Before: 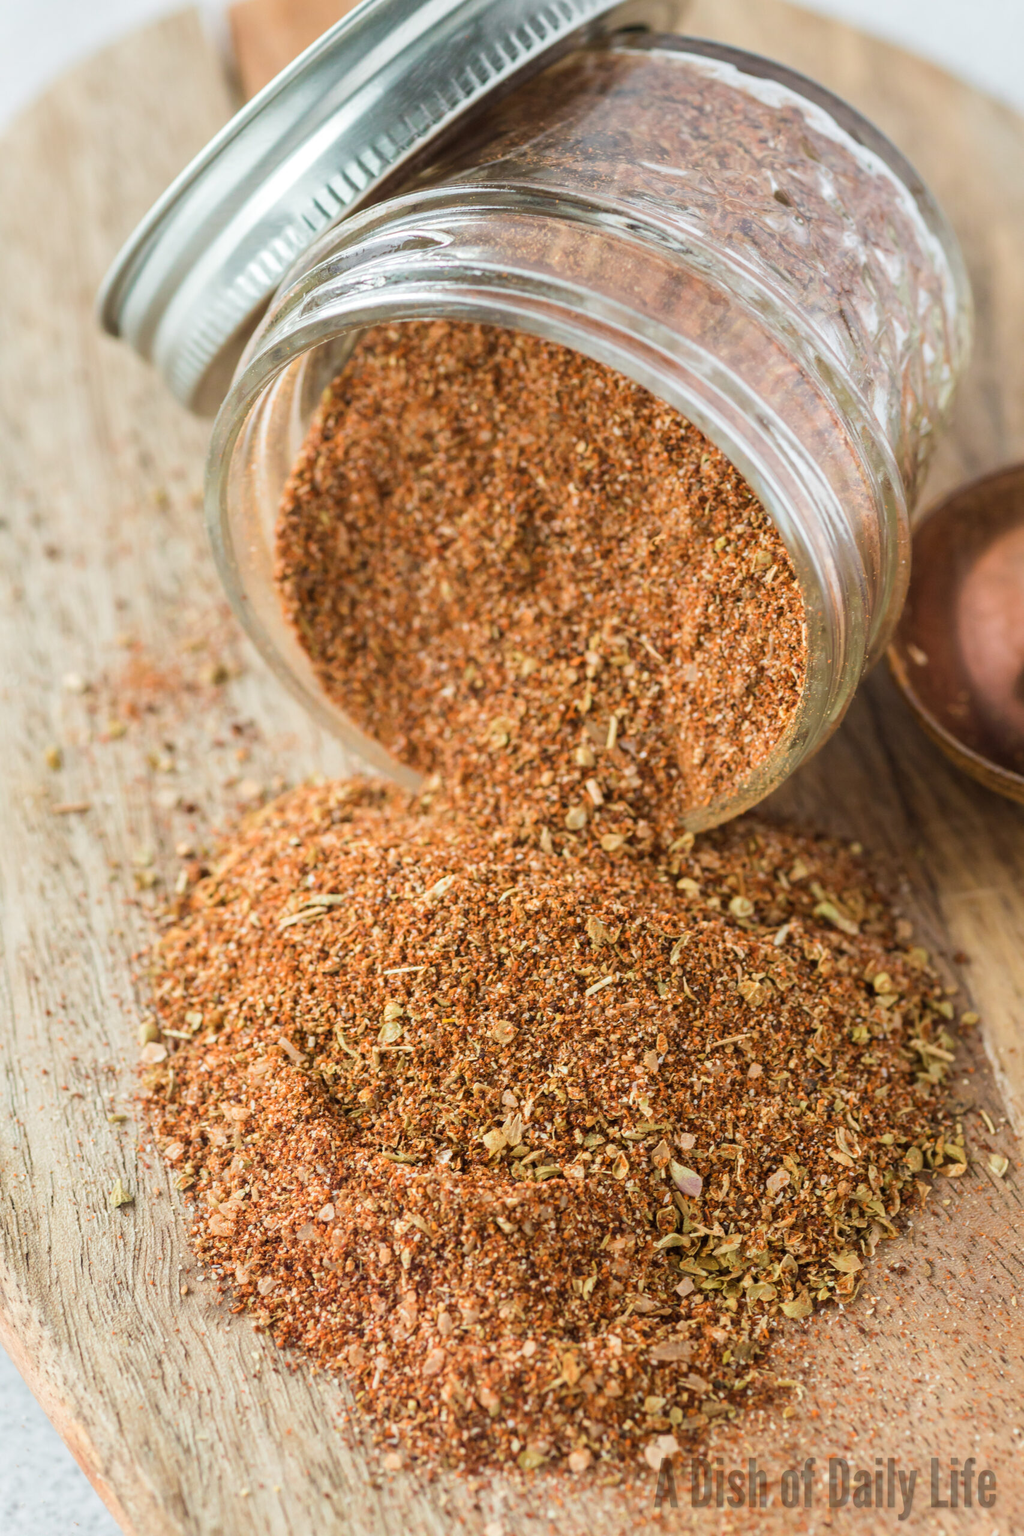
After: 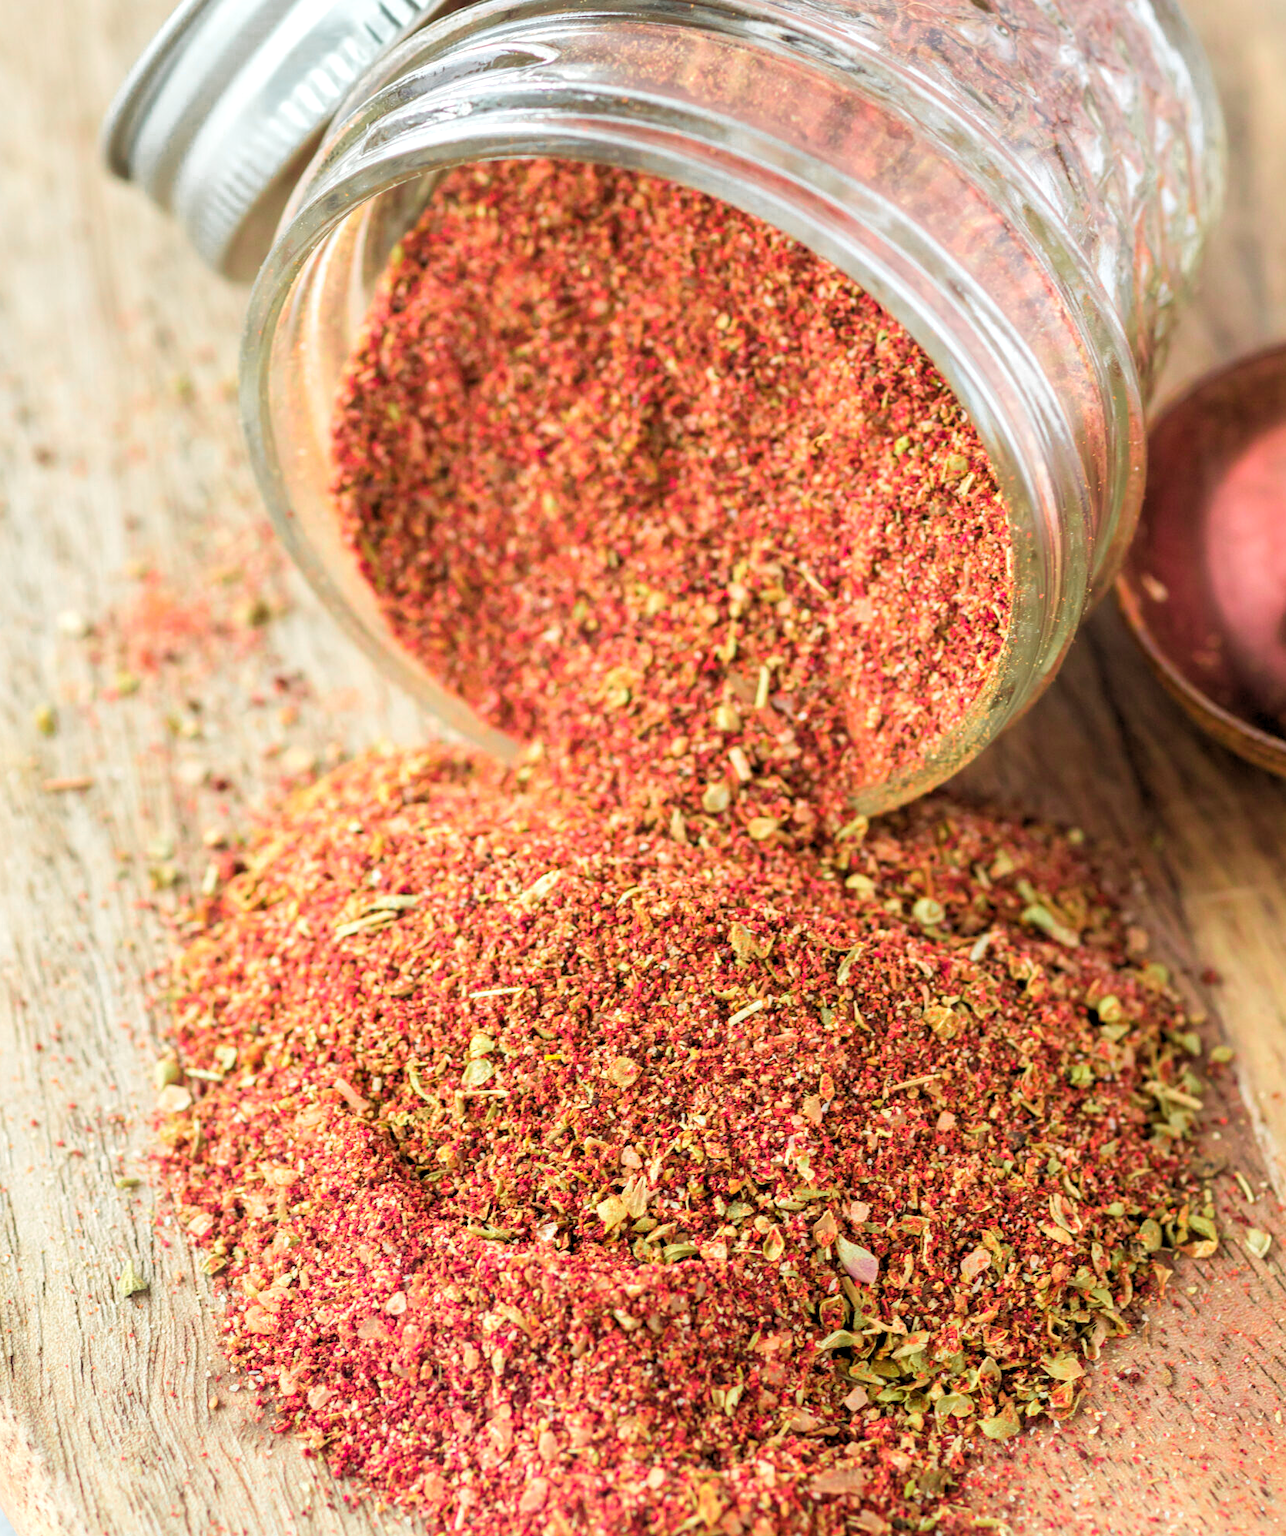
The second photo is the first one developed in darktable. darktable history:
rgb levels: levels [[0.01, 0.419, 0.839], [0, 0.5, 1], [0, 0.5, 1]]
color zones: curves: ch0 [(0, 0.533) (0.126, 0.533) (0.234, 0.533) (0.368, 0.357) (0.5, 0.5) (0.625, 0.5) (0.74, 0.637) (0.875, 0.5)]; ch1 [(0.004, 0.708) (0.129, 0.662) (0.25, 0.5) (0.375, 0.331) (0.496, 0.396) (0.625, 0.649) (0.739, 0.26) (0.875, 0.5) (1, 0.478)]; ch2 [(0, 0.409) (0.132, 0.403) (0.236, 0.558) (0.379, 0.448) (0.5, 0.5) (0.625, 0.5) (0.691, 0.39) (0.875, 0.5)]
crop and rotate: left 1.814%, top 12.818%, right 0.25%, bottom 9.225%
